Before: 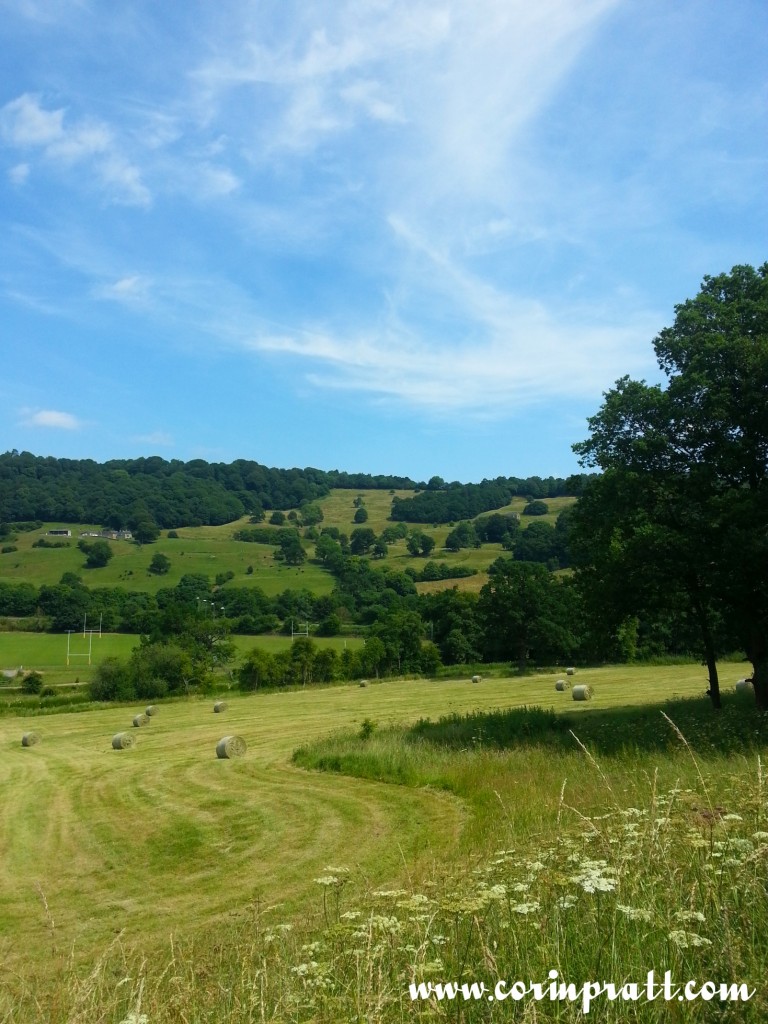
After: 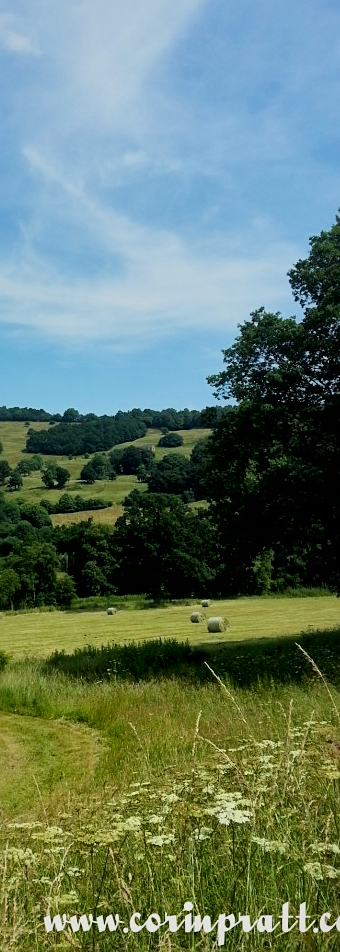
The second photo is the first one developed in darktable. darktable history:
tone equalizer: on, module defaults
crop: left 47.628%, top 6.643%, right 7.874%
local contrast: mode bilateral grid, contrast 25, coarseness 47, detail 151%, midtone range 0.2
filmic rgb: black relative exposure -7.65 EV, white relative exposure 4.56 EV, hardness 3.61, color science v6 (2022)
sharpen: radius 1.272, amount 0.305, threshold 0
